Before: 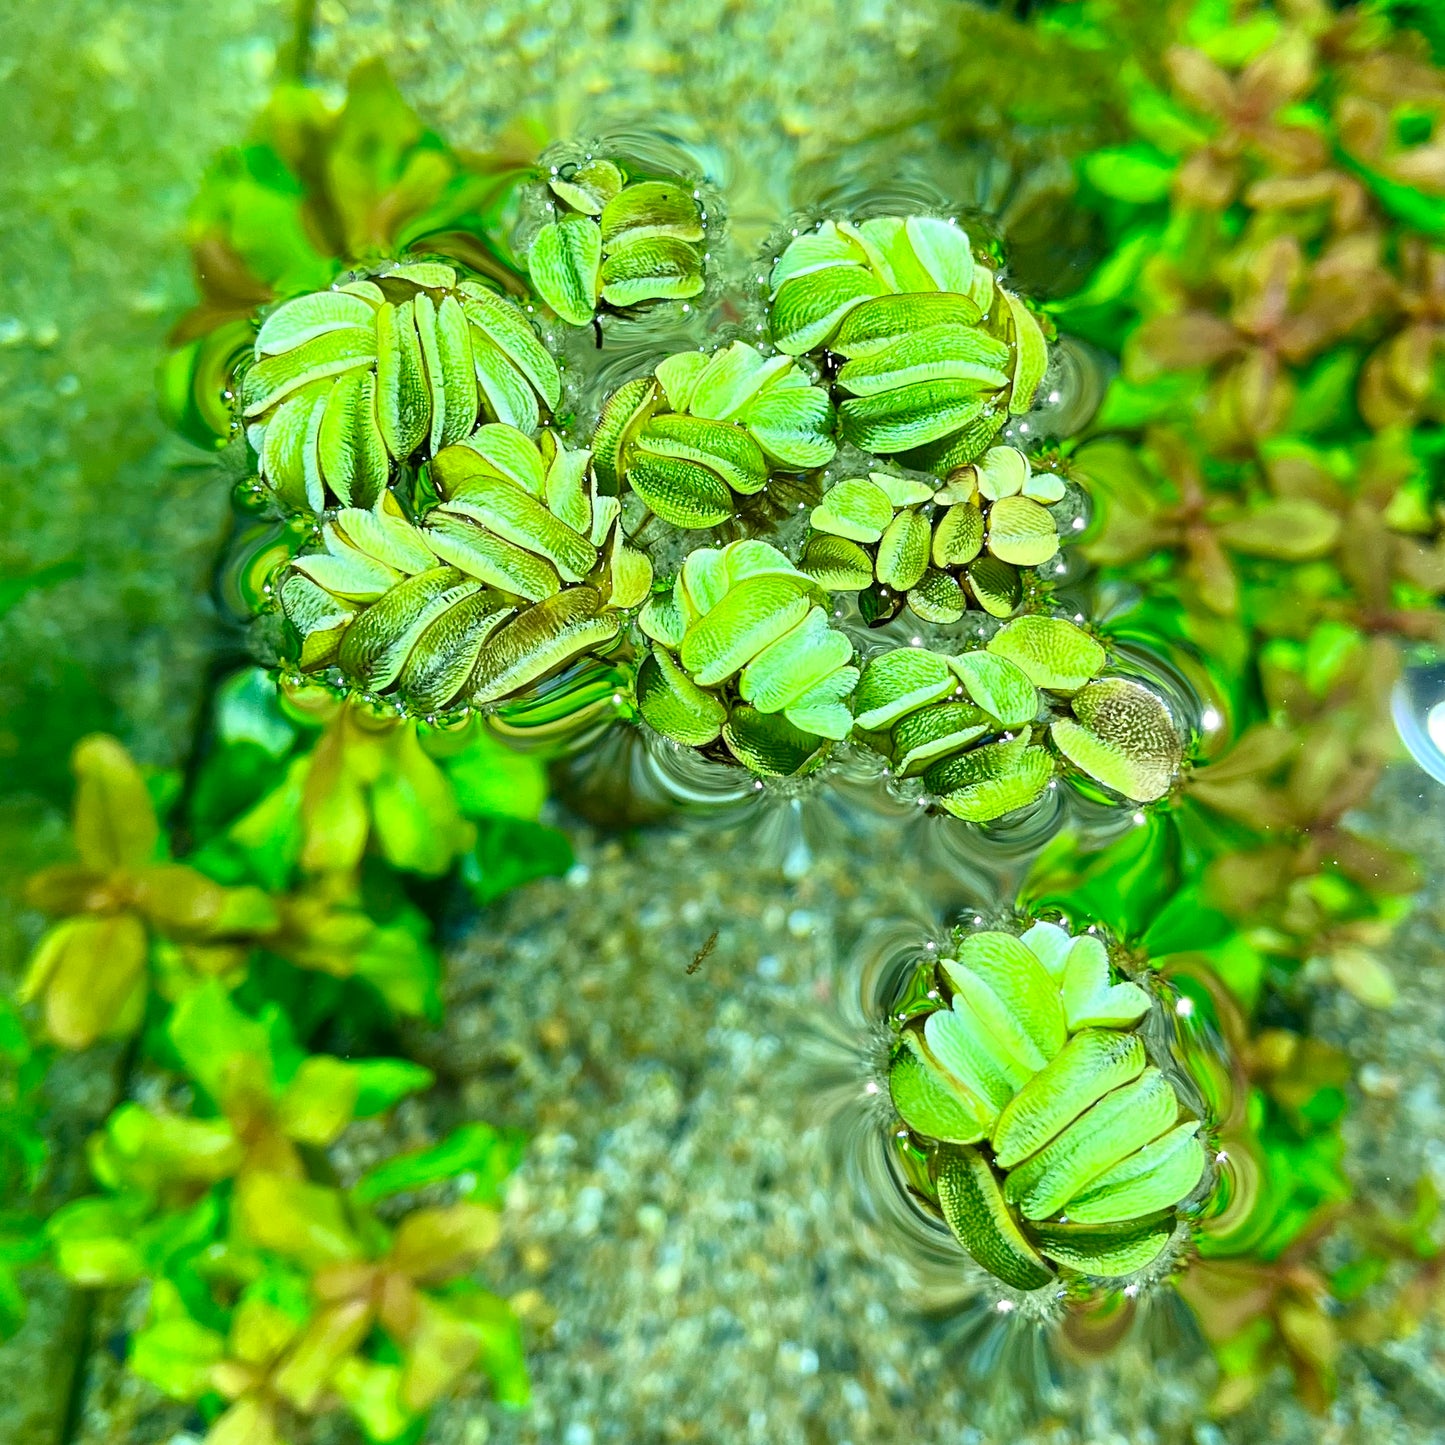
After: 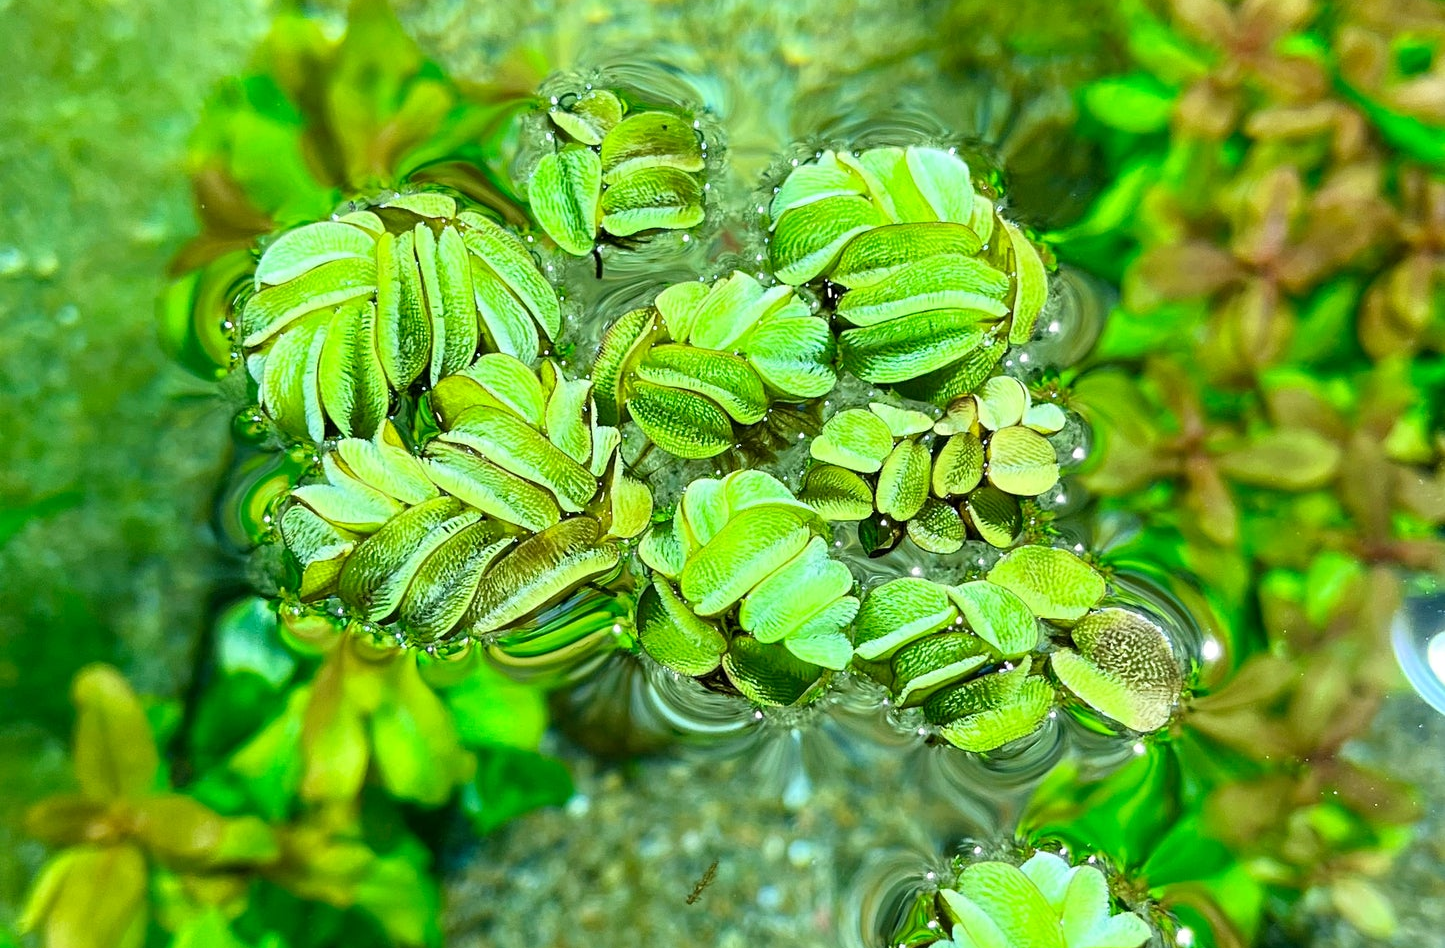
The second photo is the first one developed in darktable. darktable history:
crop and rotate: top 4.848%, bottom 29.503%
